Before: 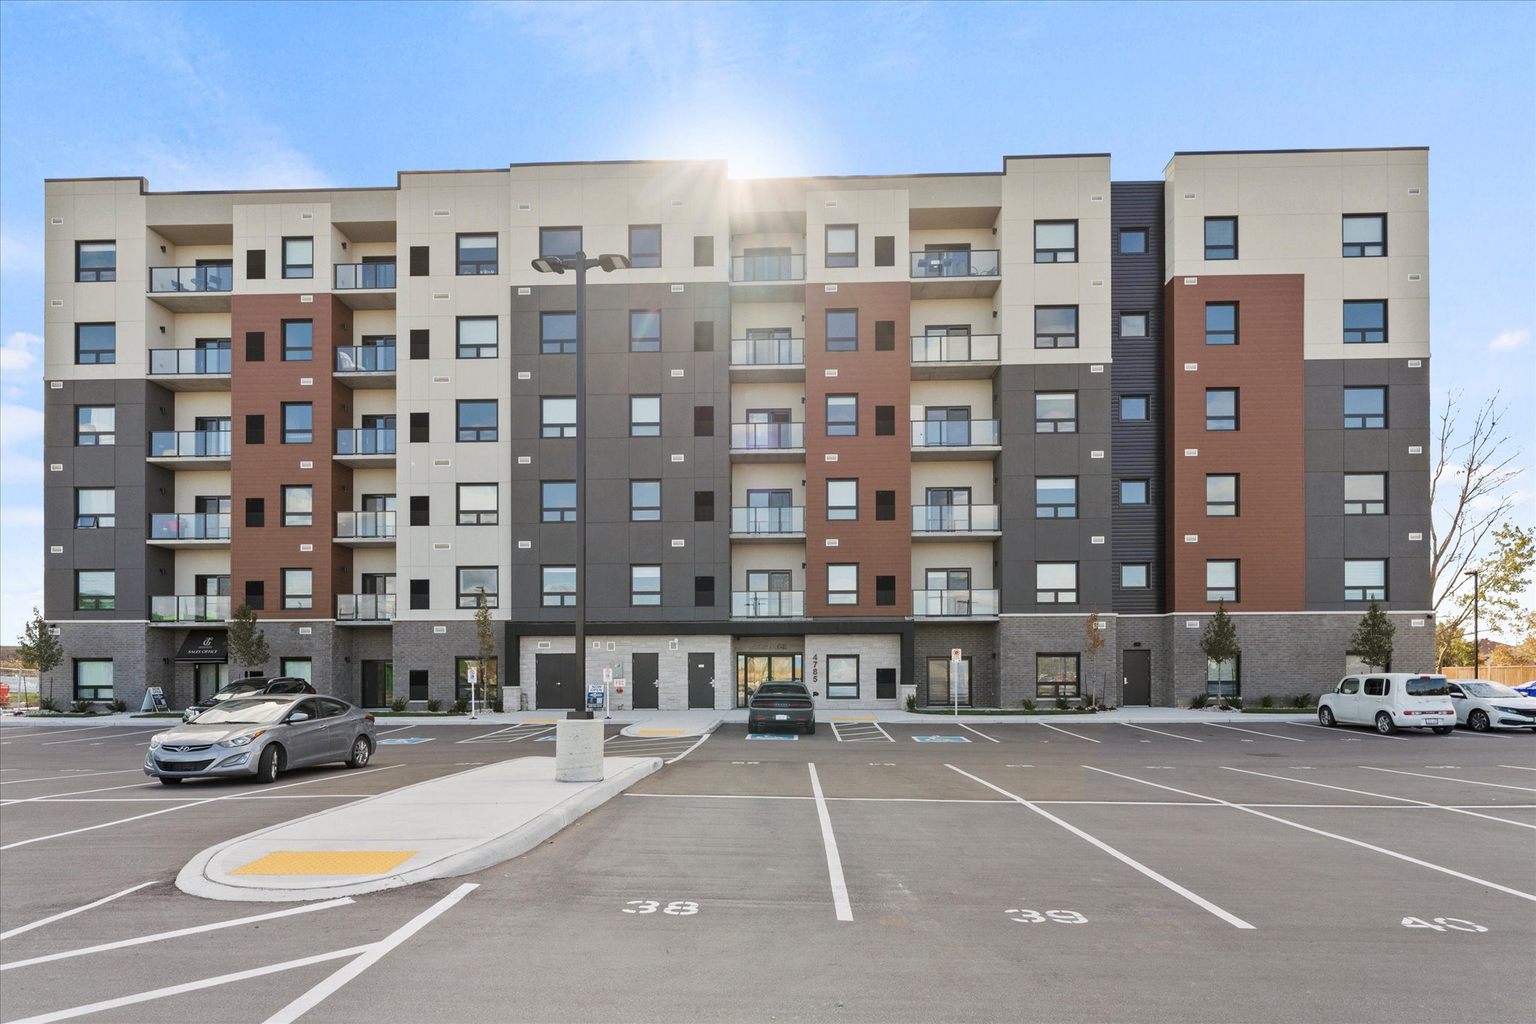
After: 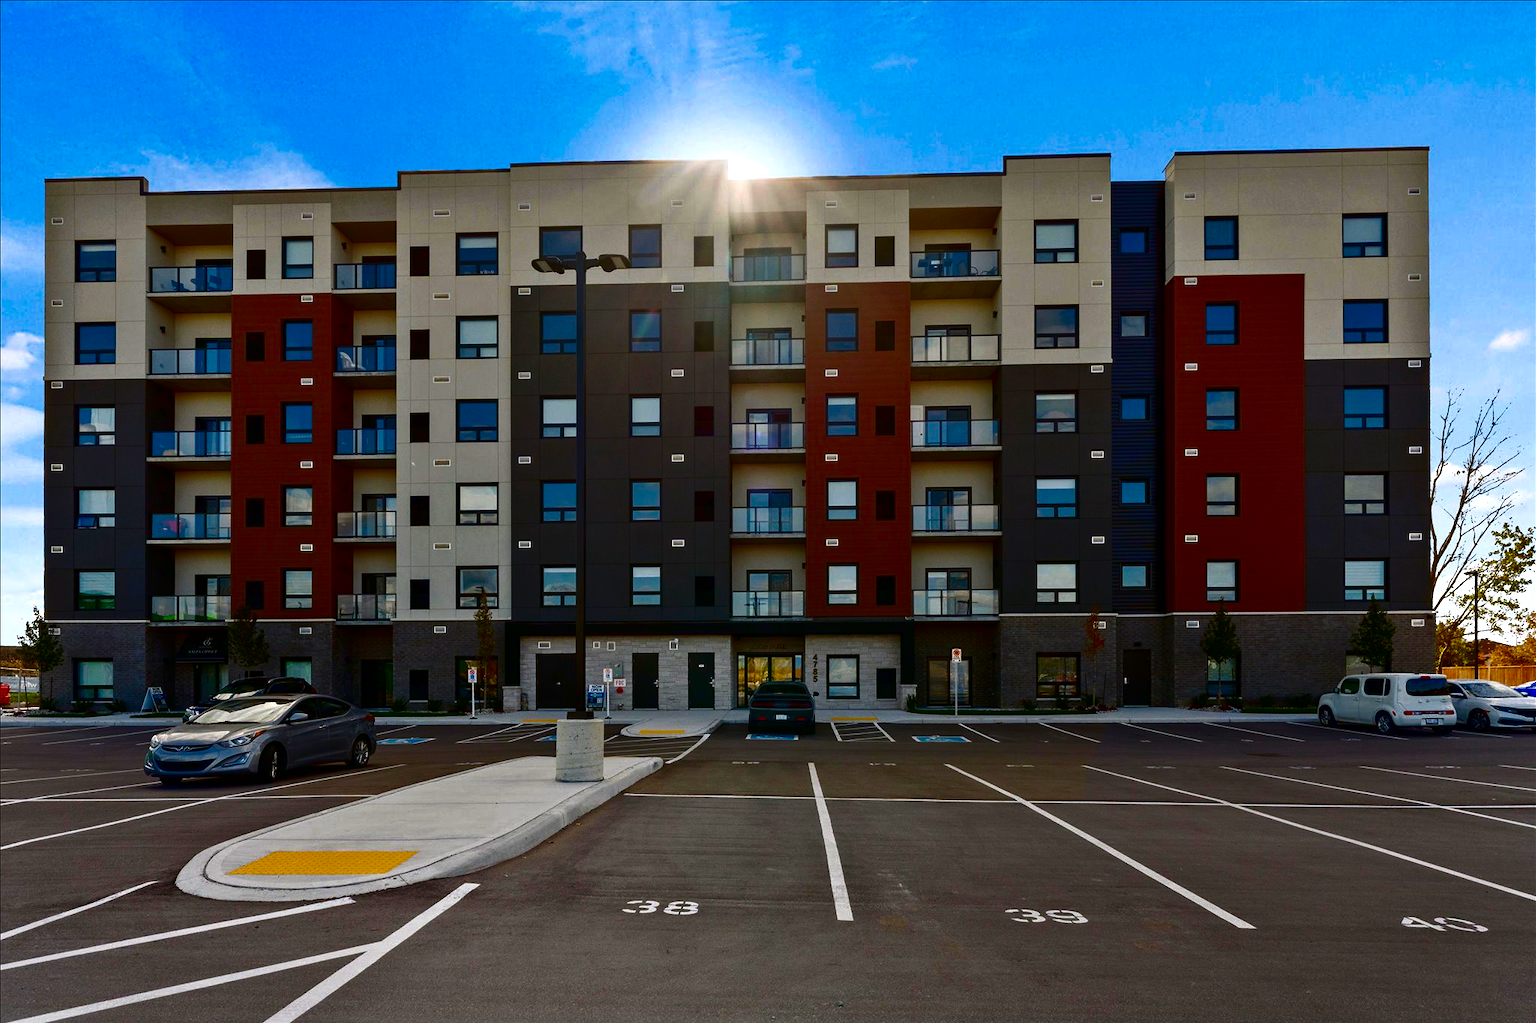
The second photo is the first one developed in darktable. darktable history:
contrast brightness saturation: brightness -1, saturation 1
exposure: exposure 0.128 EV, compensate highlight preservation false
shadows and highlights: shadows 0, highlights 40
